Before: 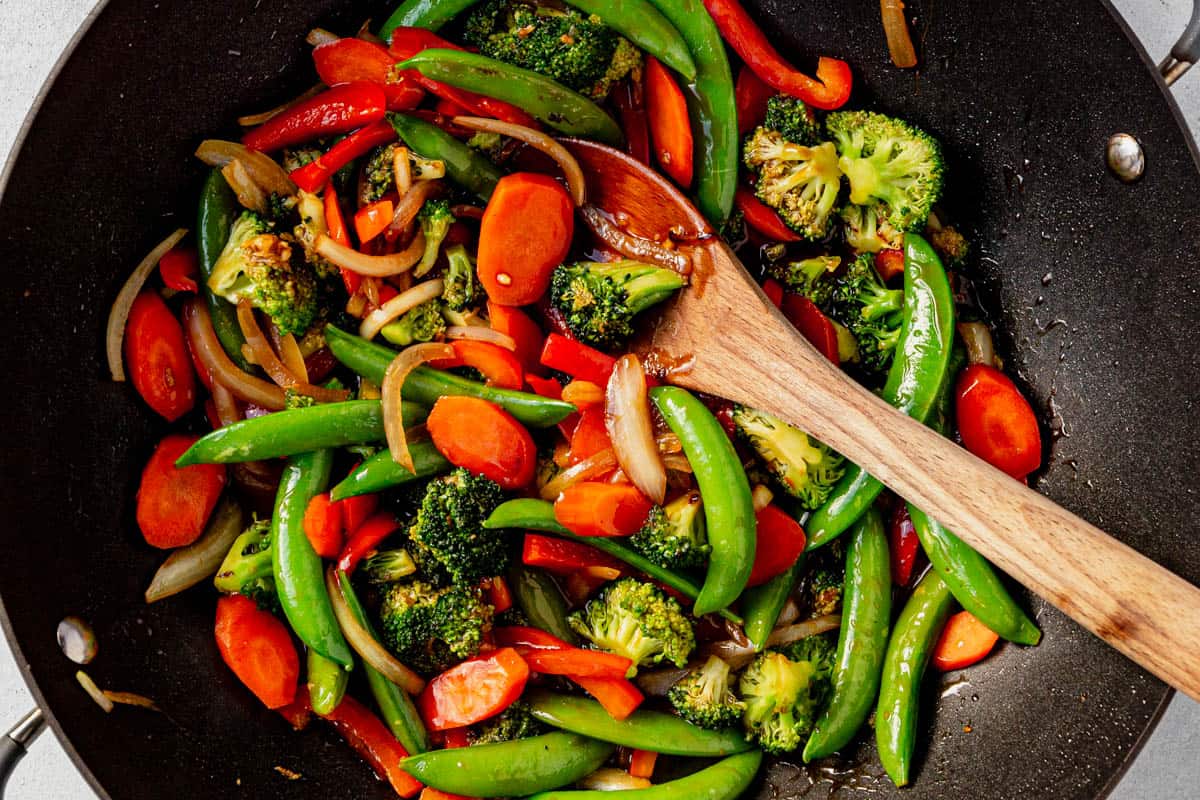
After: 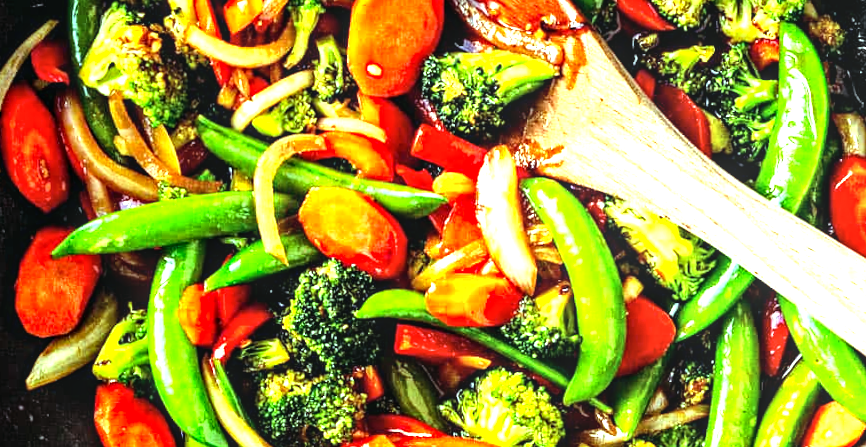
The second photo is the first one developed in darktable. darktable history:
tone equalizer: -8 EV -0.75 EV, -7 EV -0.7 EV, -6 EV -0.6 EV, -5 EV -0.4 EV, -3 EV 0.4 EV, -2 EV 0.6 EV, -1 EV 0.7 EV, +0 EV 0.75 EV, edges refinement/feathering 500, mask exposure compensation -1.57 EV, preserve details no
exposure: exposure 1.2 EV, compensate highlight preservation false
local contrast: on, module defaults
color balance: mode lift, gamma, gain (sRGB), lift [0.997, 0.979, 1.021, 1.011], gamma [1, 1.084, 0.916, 0.998], gain [1, 0.87, 1.13, 1.101], contrast 4.55%, contrast fulcrum 38.24%, output saturation 104.09%
rotate and perspective: lens shift (vertical) 0.048, lens shift (horizontal) -0.024, automatic cropping off
crop: left 11.123%, top 27.61%, right 18.3%, bottom 17.034%
haze removal: adaptive false
